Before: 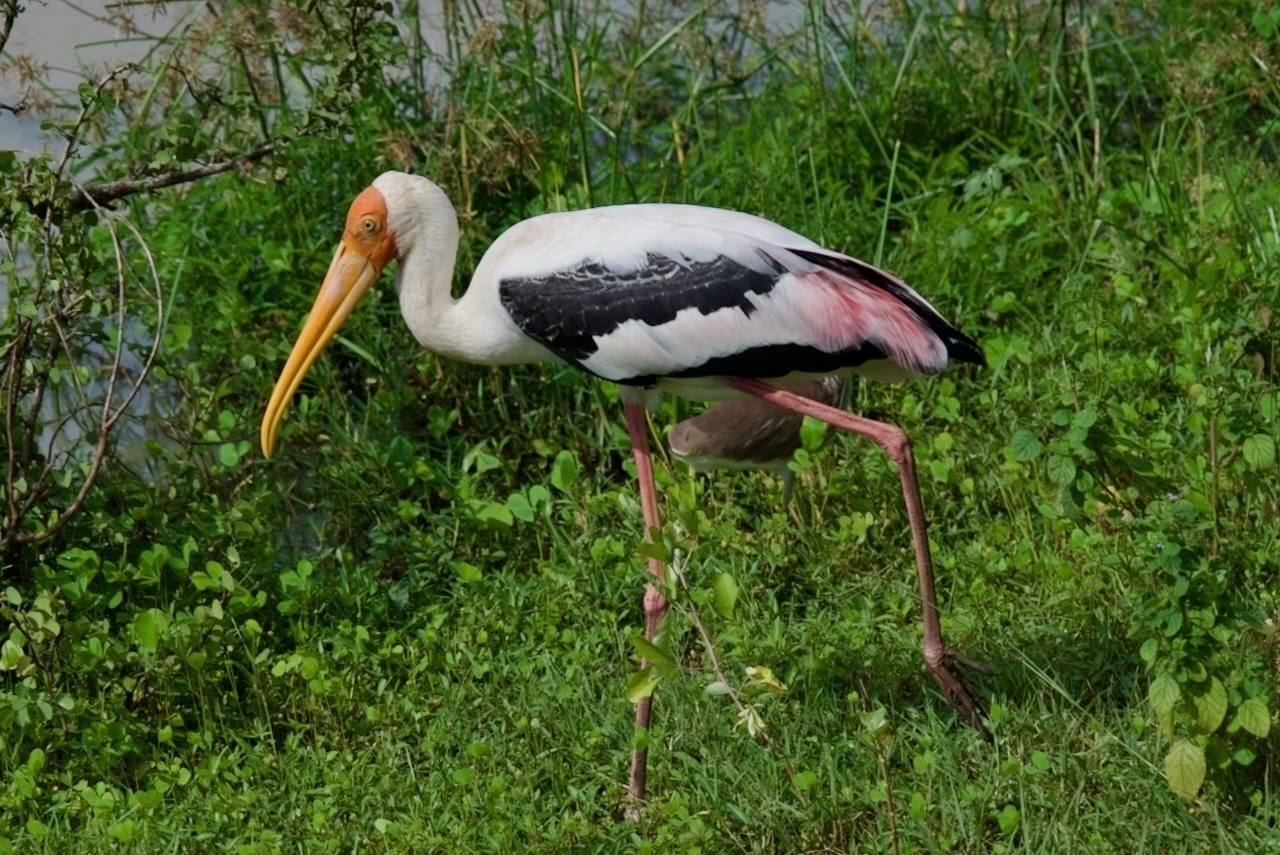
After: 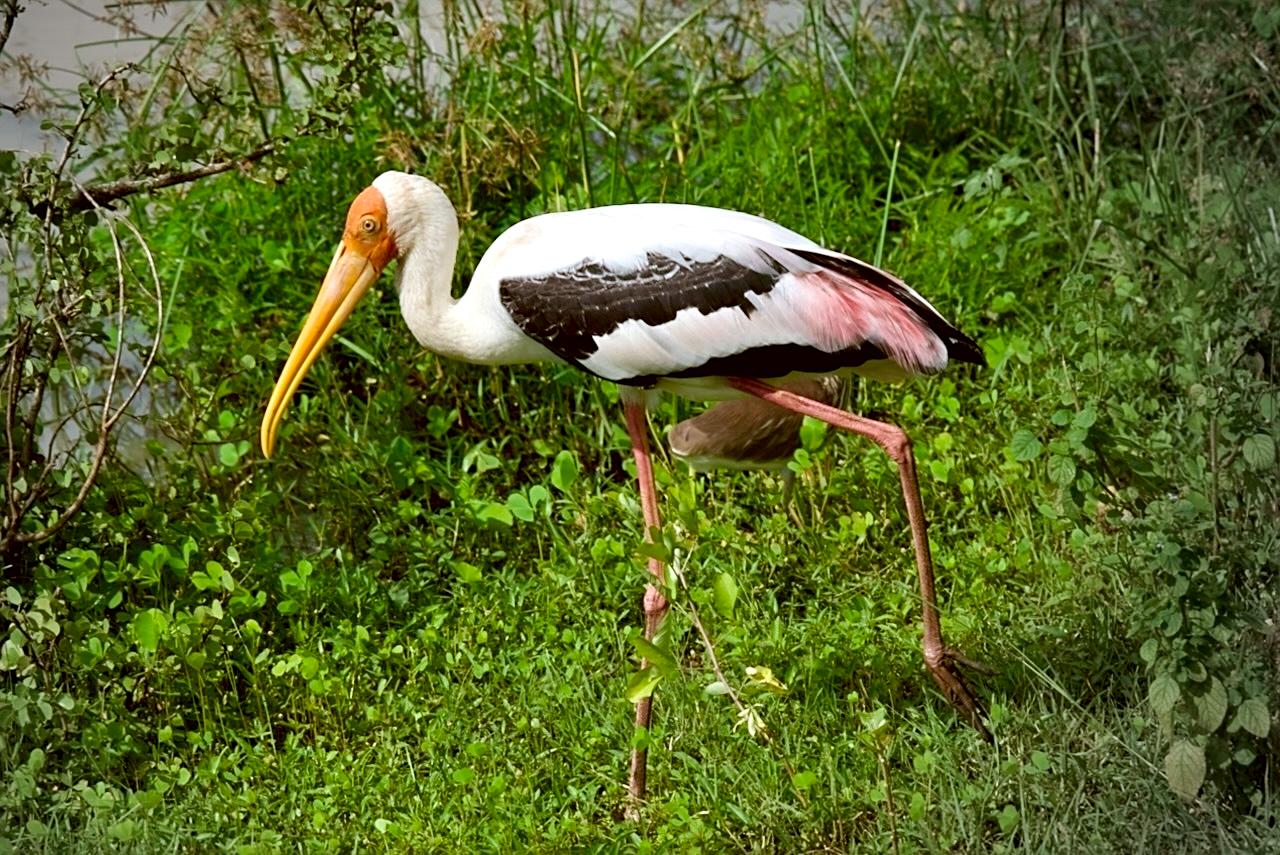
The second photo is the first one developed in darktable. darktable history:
sharpen: on, module defaults
color correction: highlights a* -0.584, highlights b* 0.153, shadows a* 4.57, shadows b* 20.06
exposure: black level correction 0, exposure 0.693 EV, compensate highlight preservation false
vignetting: fall-off start 67.29%, center (-0.148, 0.018), width/height ratio 1.017
